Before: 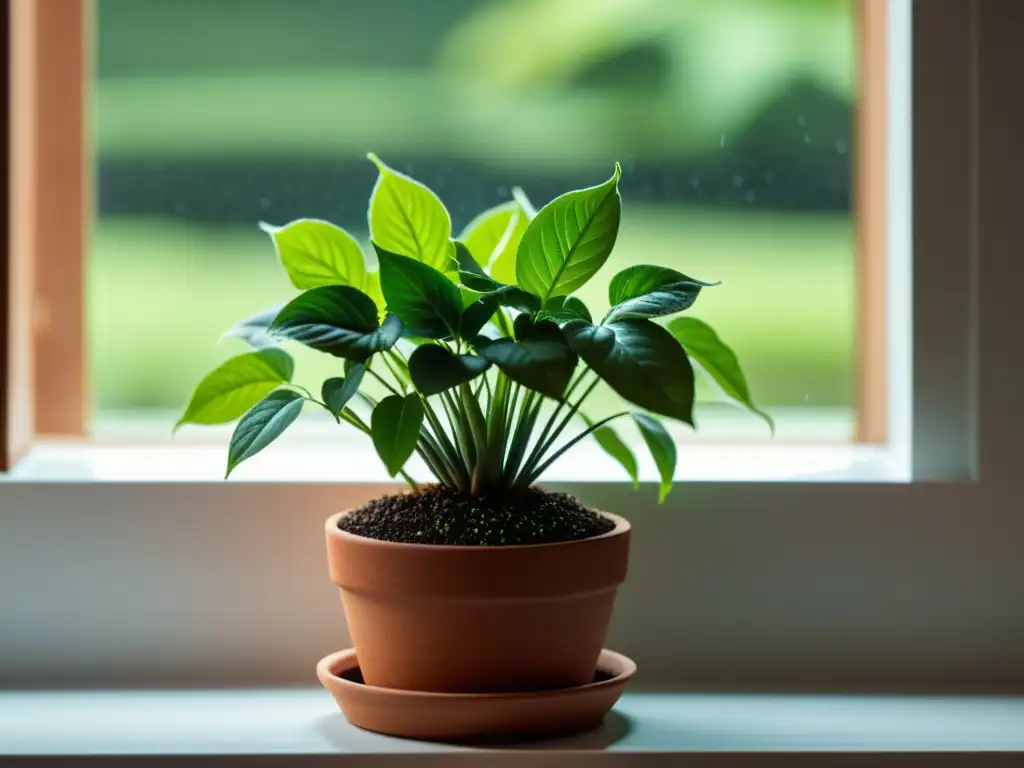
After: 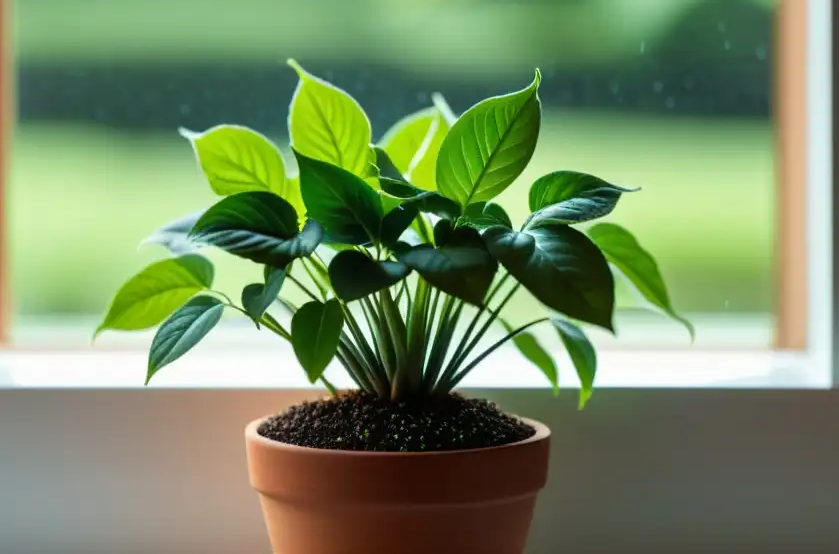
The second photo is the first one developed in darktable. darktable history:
crop: left 7.876%, top 12.336%, right 10.131%, bottom 15.46%
